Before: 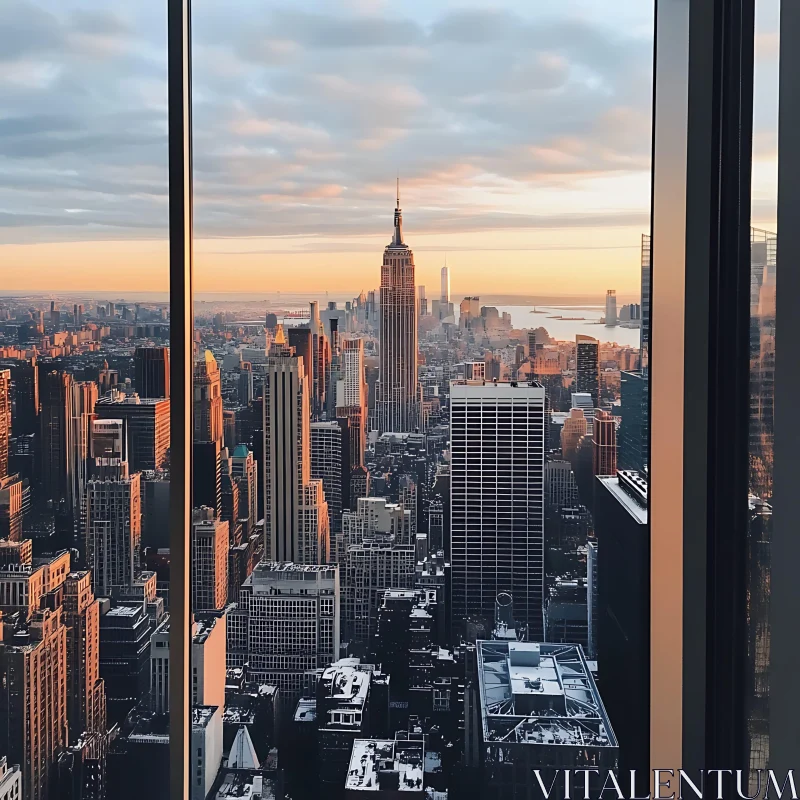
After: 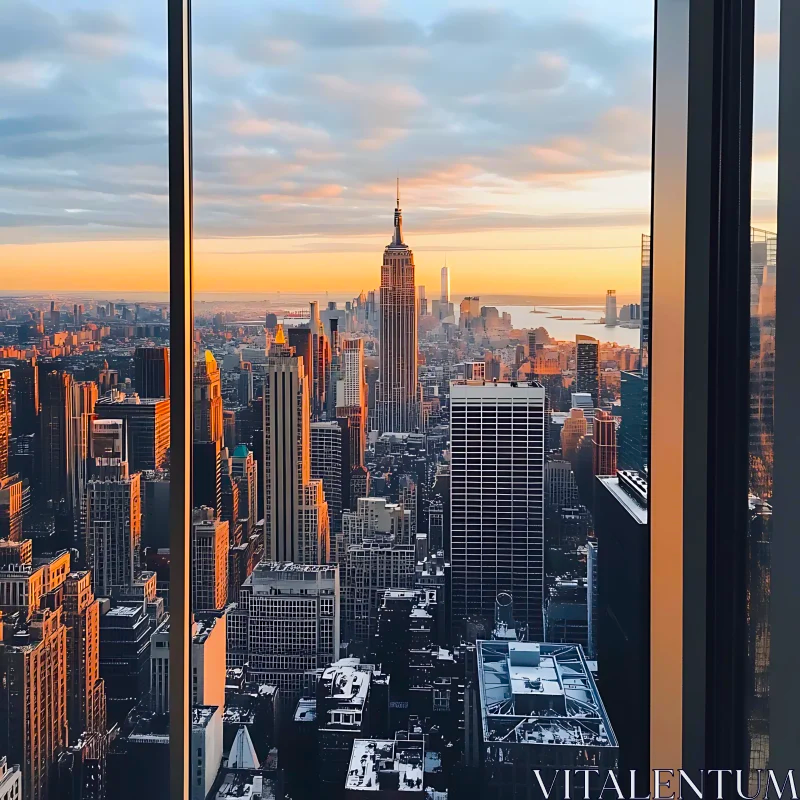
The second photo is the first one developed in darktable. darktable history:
color balance rgb: linear chroma grading › global chroma 14.886%, perceptual saturation grading › global saturation 30.903%
